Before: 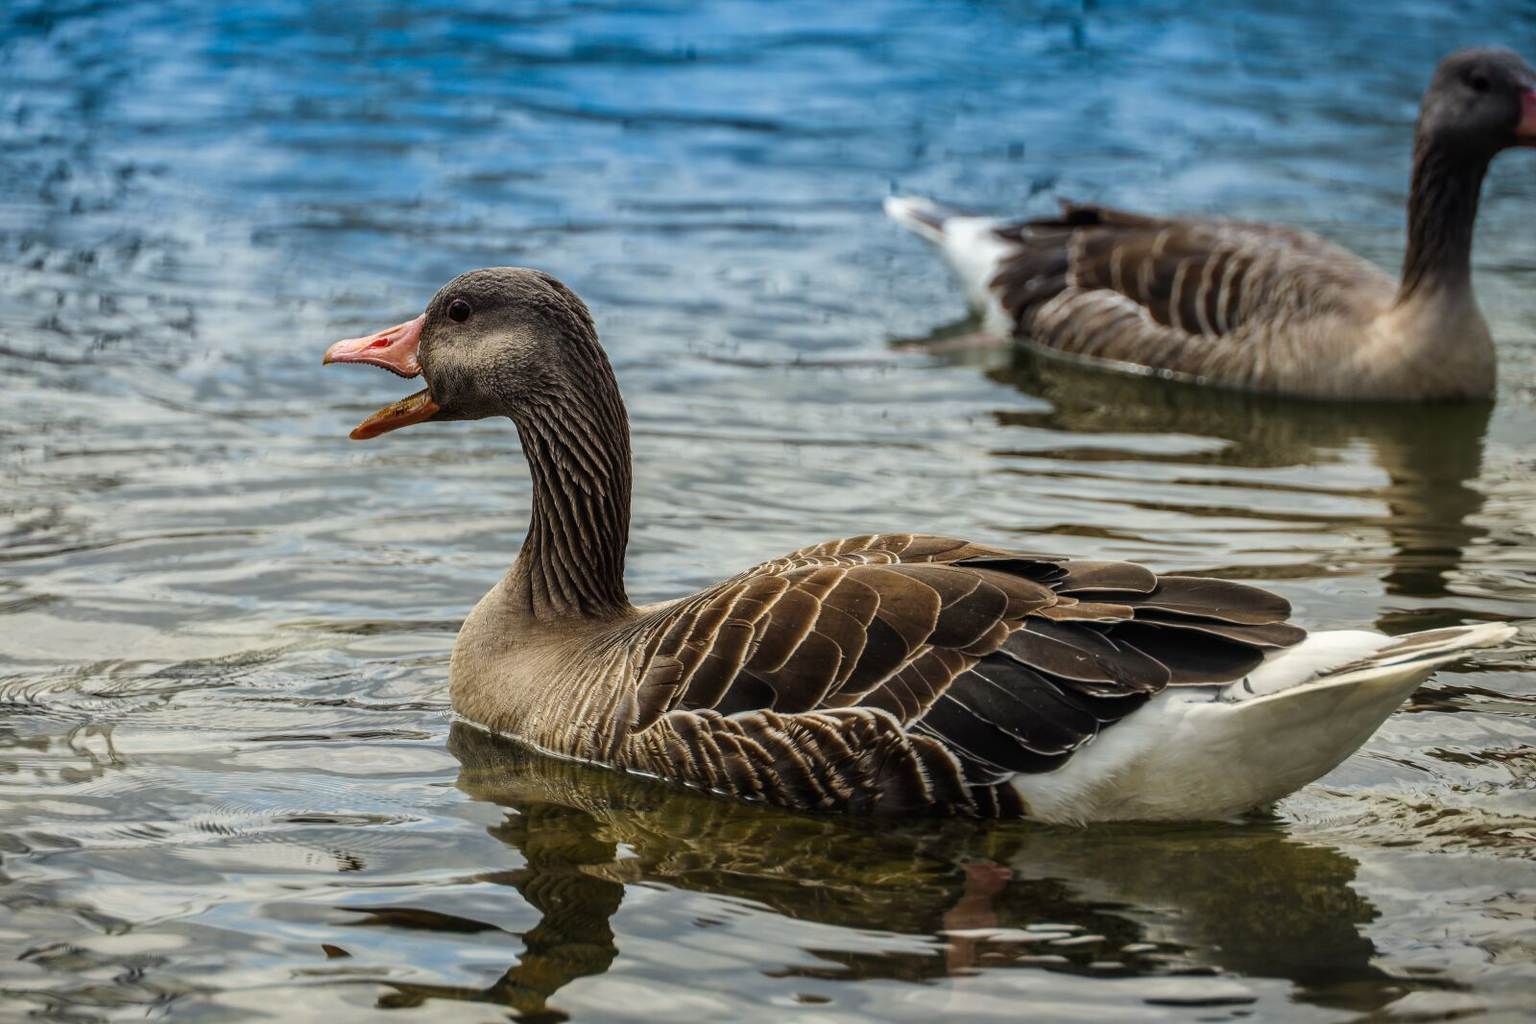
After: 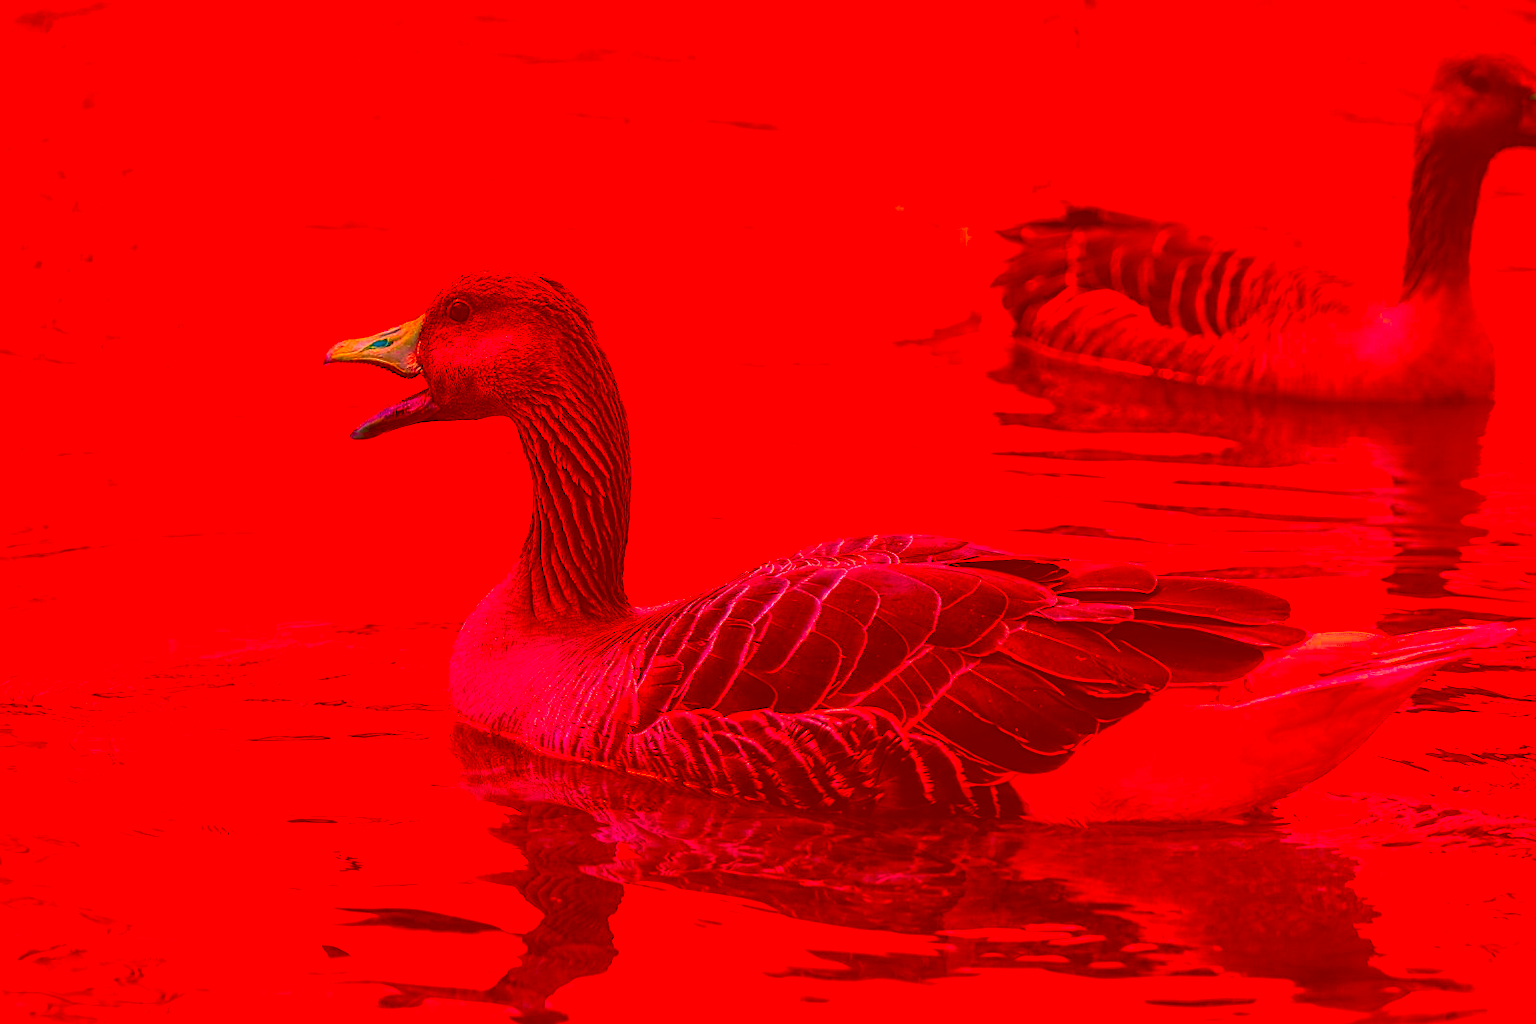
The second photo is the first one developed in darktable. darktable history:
color correction: highlights a* -39.51, highlights b* -39.76, shadows a* -39.8, shadows b* -39.28, saturation -2.97
shadows and highlights: shadows 38.14, highlights -74.51
sharpen: on, module defaults
